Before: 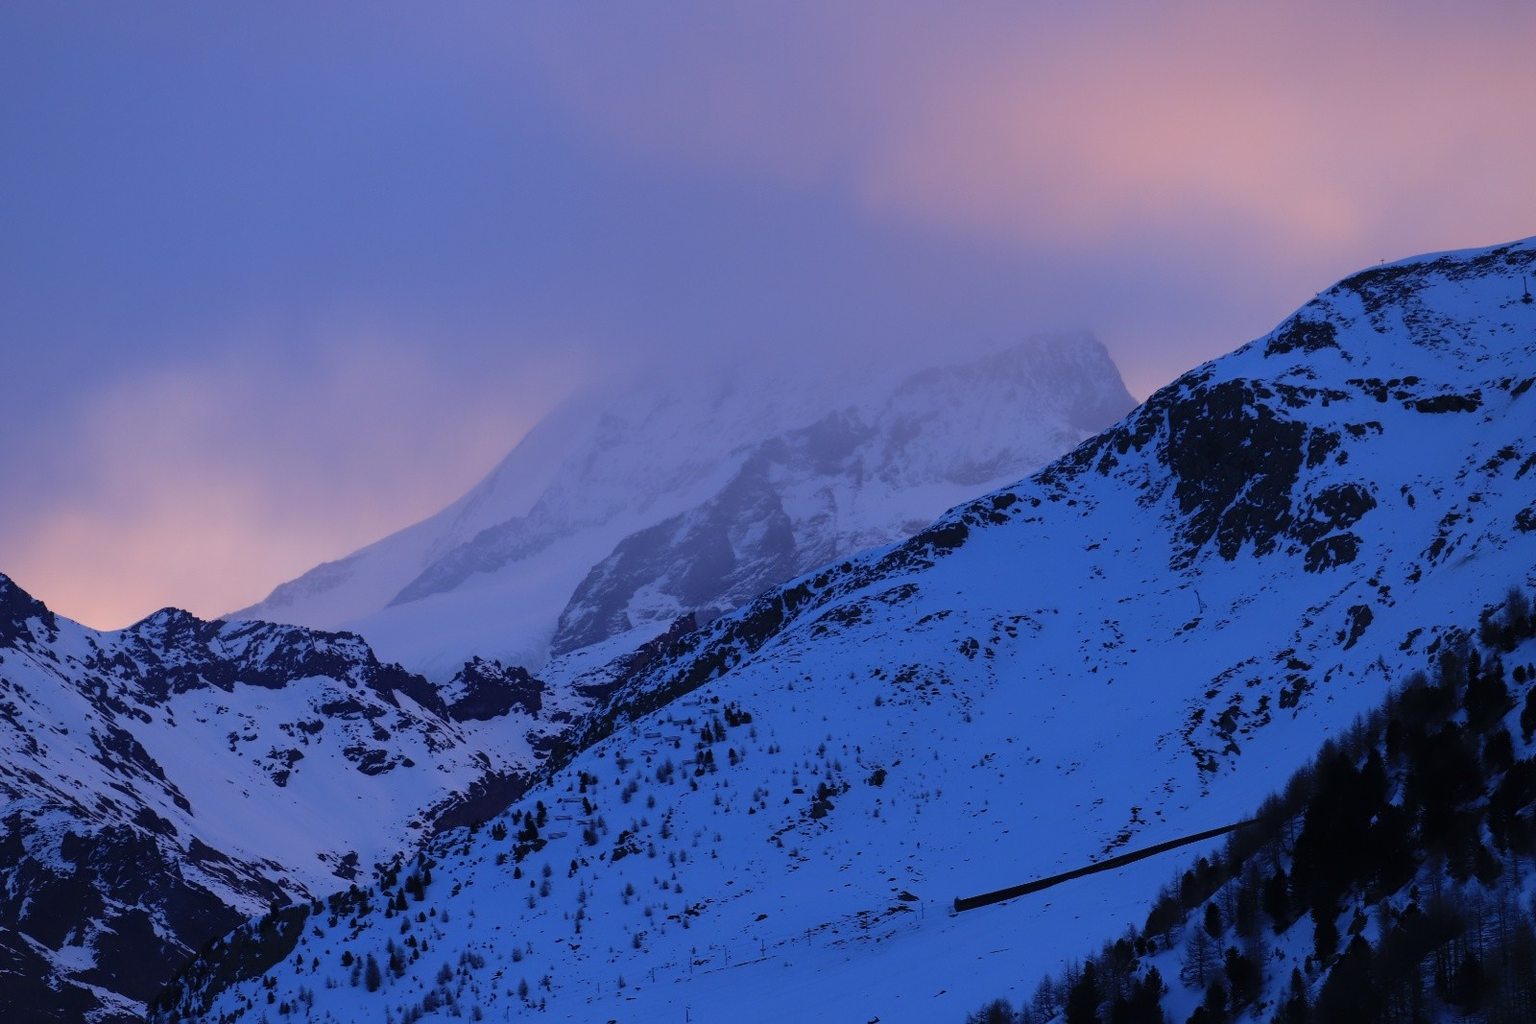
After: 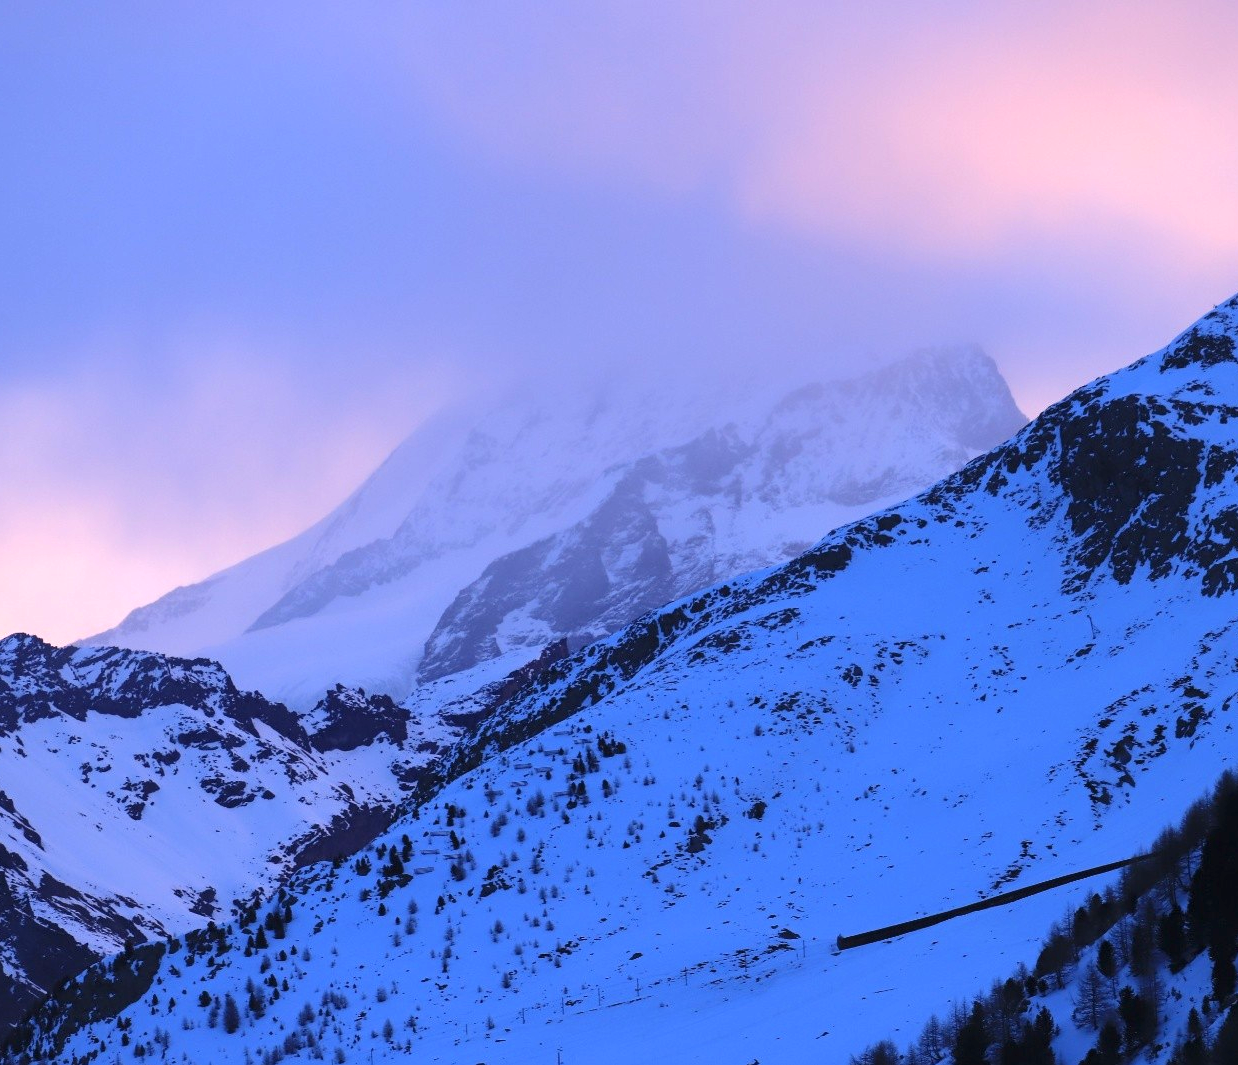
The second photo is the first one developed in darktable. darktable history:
crop: left 9.847%, right 12.757%
exposure: black level correction 0, exposure 1.022 EV, compensate highlight preservation false
